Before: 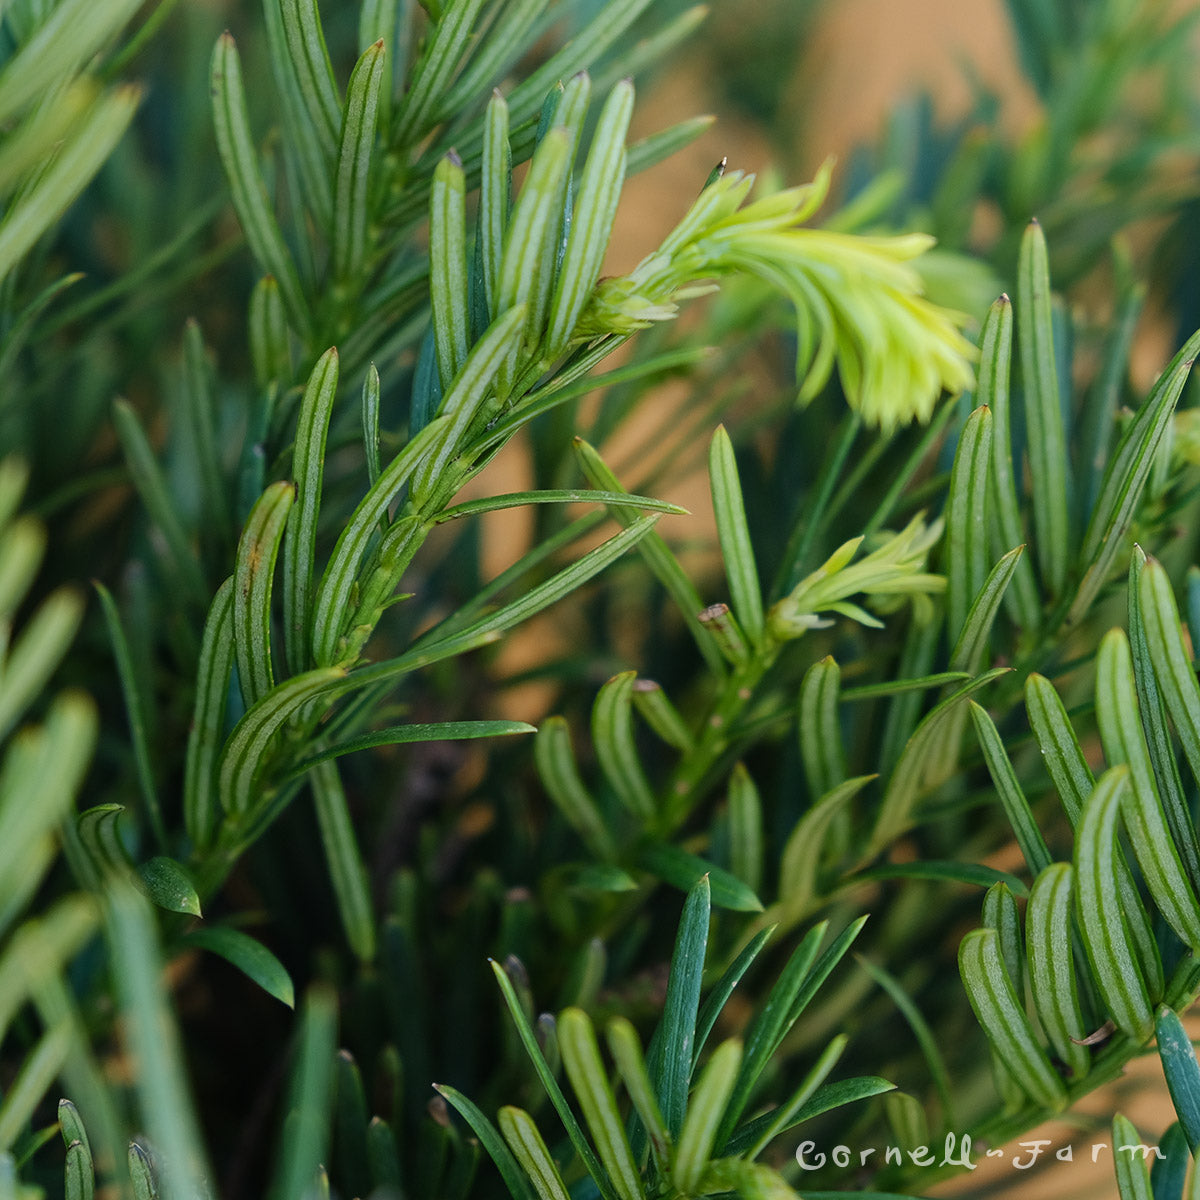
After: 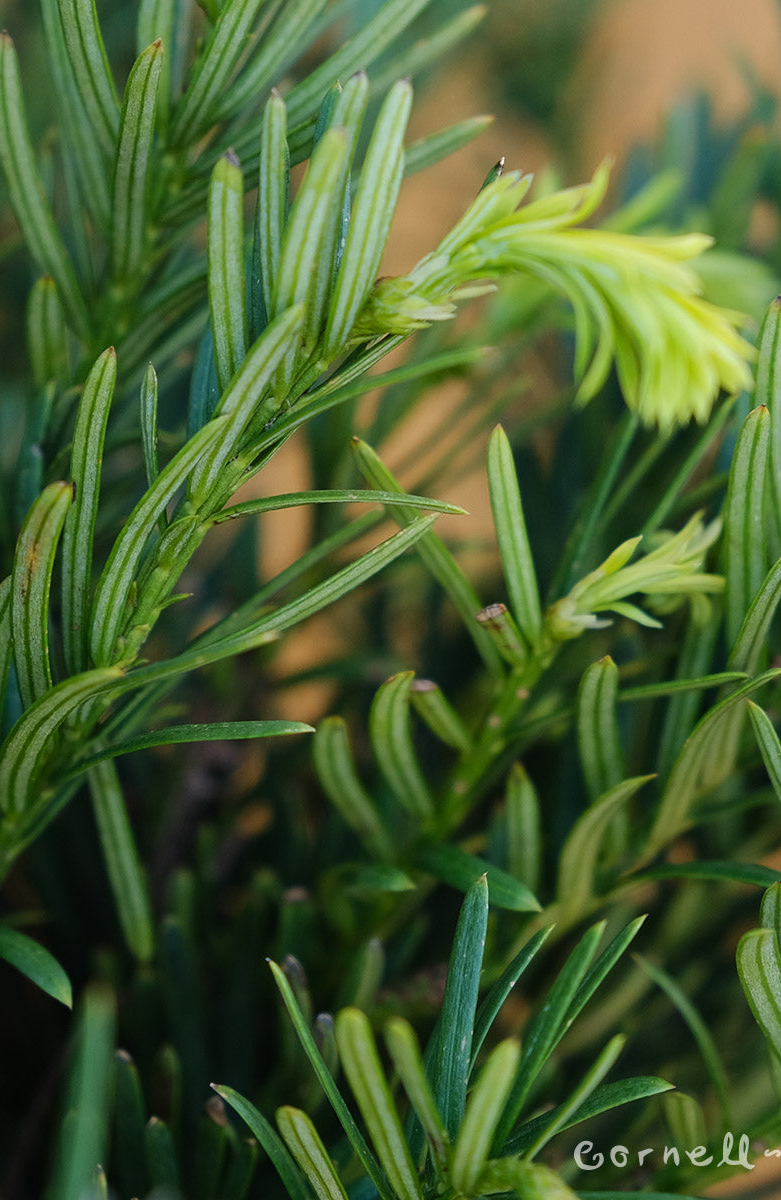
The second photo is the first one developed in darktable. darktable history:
crop and rotate: left 18.565%, right 16.303%
